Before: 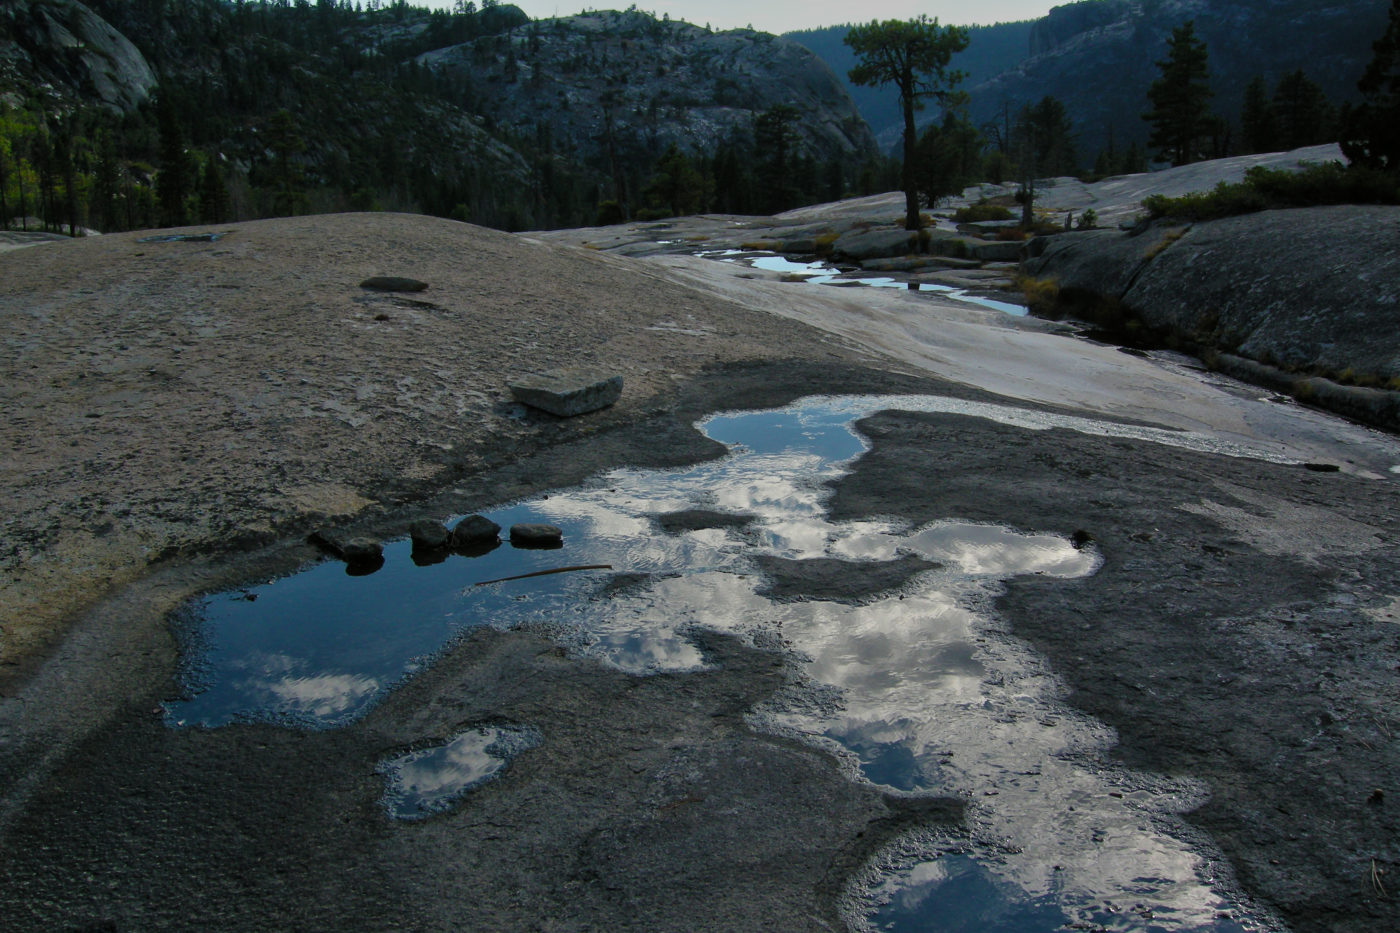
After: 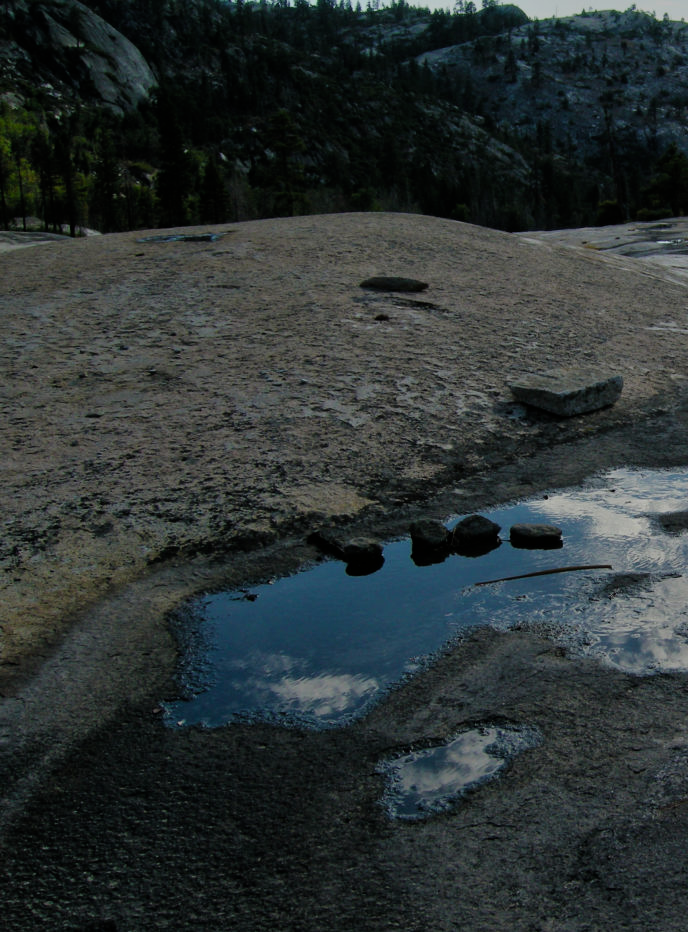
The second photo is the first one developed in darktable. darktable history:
filmic rgb: white relative exposure 3.9 EV, hardness 4.26
crop and rotate: left 0%, top 0%, right 50.845%
